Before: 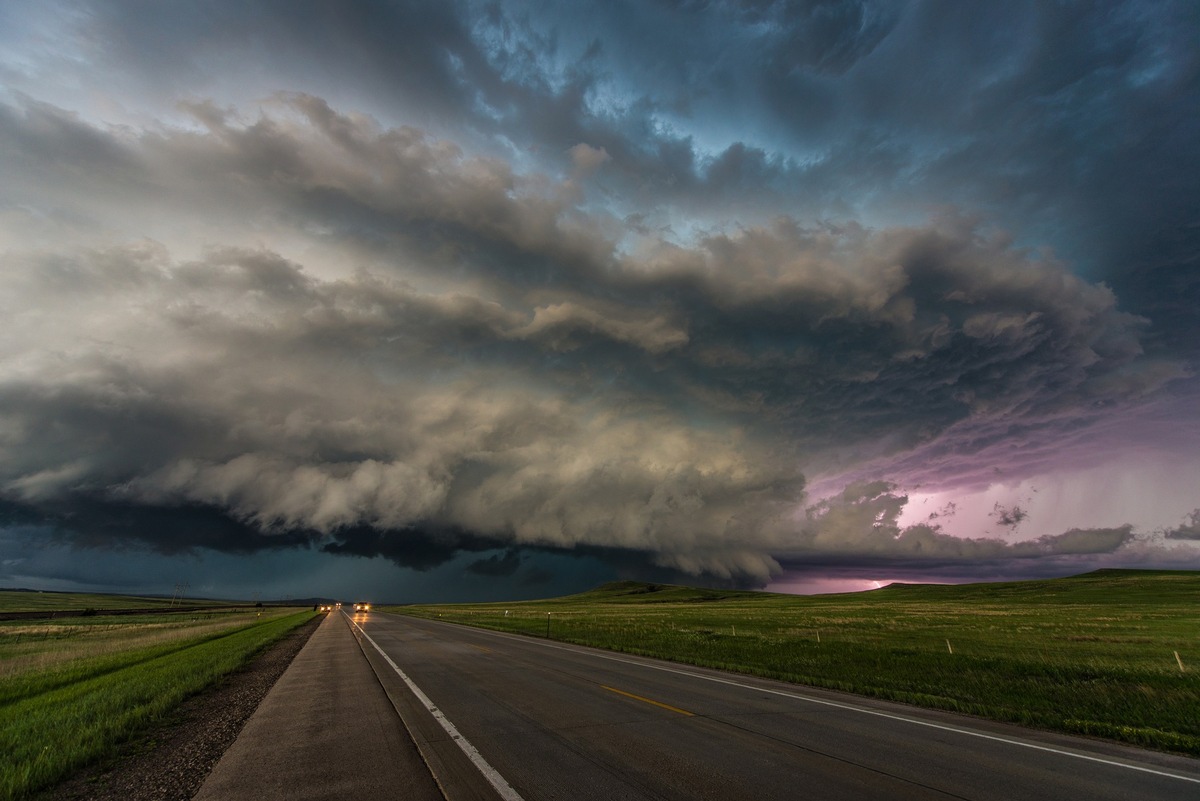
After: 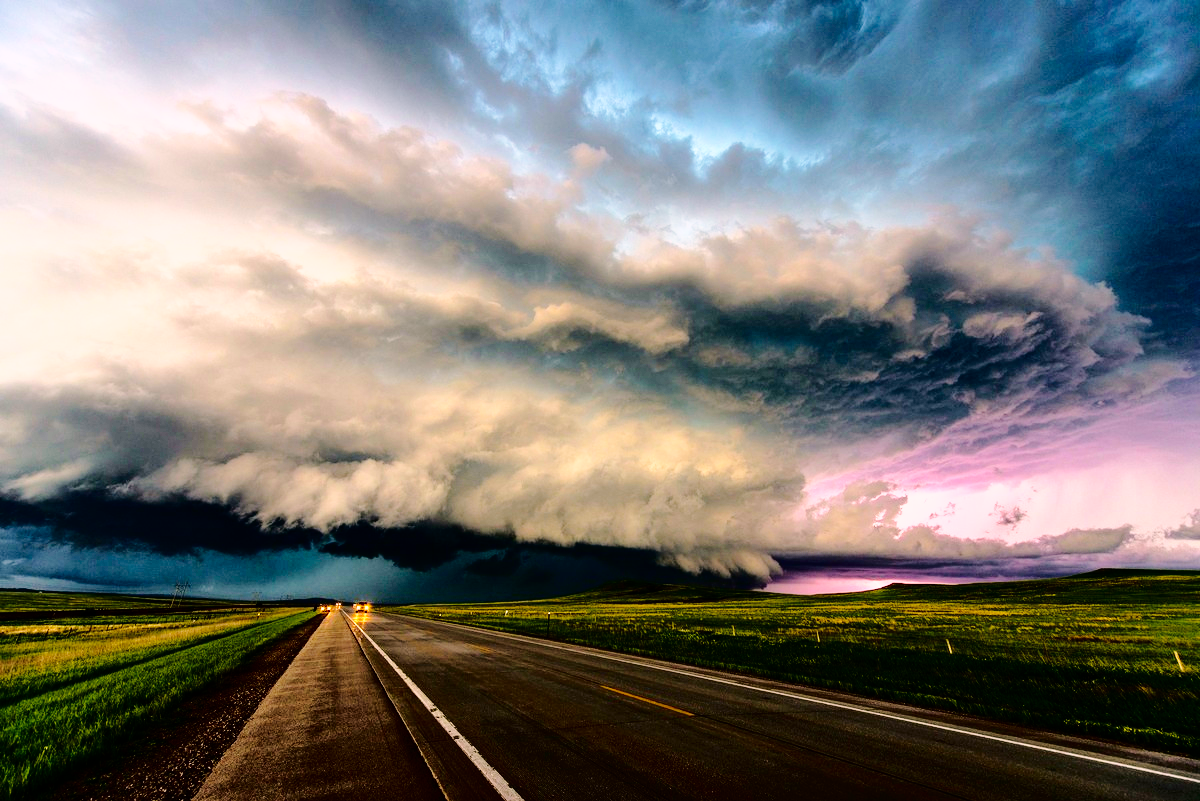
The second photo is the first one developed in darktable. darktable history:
color balance rgb: shadows lift › chroma 0.856%, shadows lift › hue 112.27°, linear chroma grading › mid-tones 7.255%, perceptual saturation grading › global saturation 16.331%, perceptual brilliance grading › mid-tones 10.435%, perceptual brilliance grading › shadows 14.209%, global vibrance 20%
base curve: curves: ch0 [(0, 0) (0.04, 0.03) (0.133, 0.232) (0.448, 0.748) (0.843, 0.968) (1, 1)], preserve colors none
tone curve: curves: ch0 [(0, 0) (0.003, 0) (0.011, 0.001) (0.025, 0.001) (0.044, 0.002) (0.069, 0.007) (0.1, 0.015) (0.136, 0.027) (0.177, 0.066) (0.224, 0.122) (0.277, 0.219) (0.335, 0.327) (0.399, 0.432) (0.468, 0.527) (0.543, 0.615) (0.623, 0.695) (0.709, 0.777) (0.801, 0.874) (0.898, 0.973) (1, 1)], color space Lab, independent channels, preserve colors none
exposure: exposure 0.165 EV, compensate highlight preservation false
color correction: highlights a* 8.02, highlights b* 4.15
